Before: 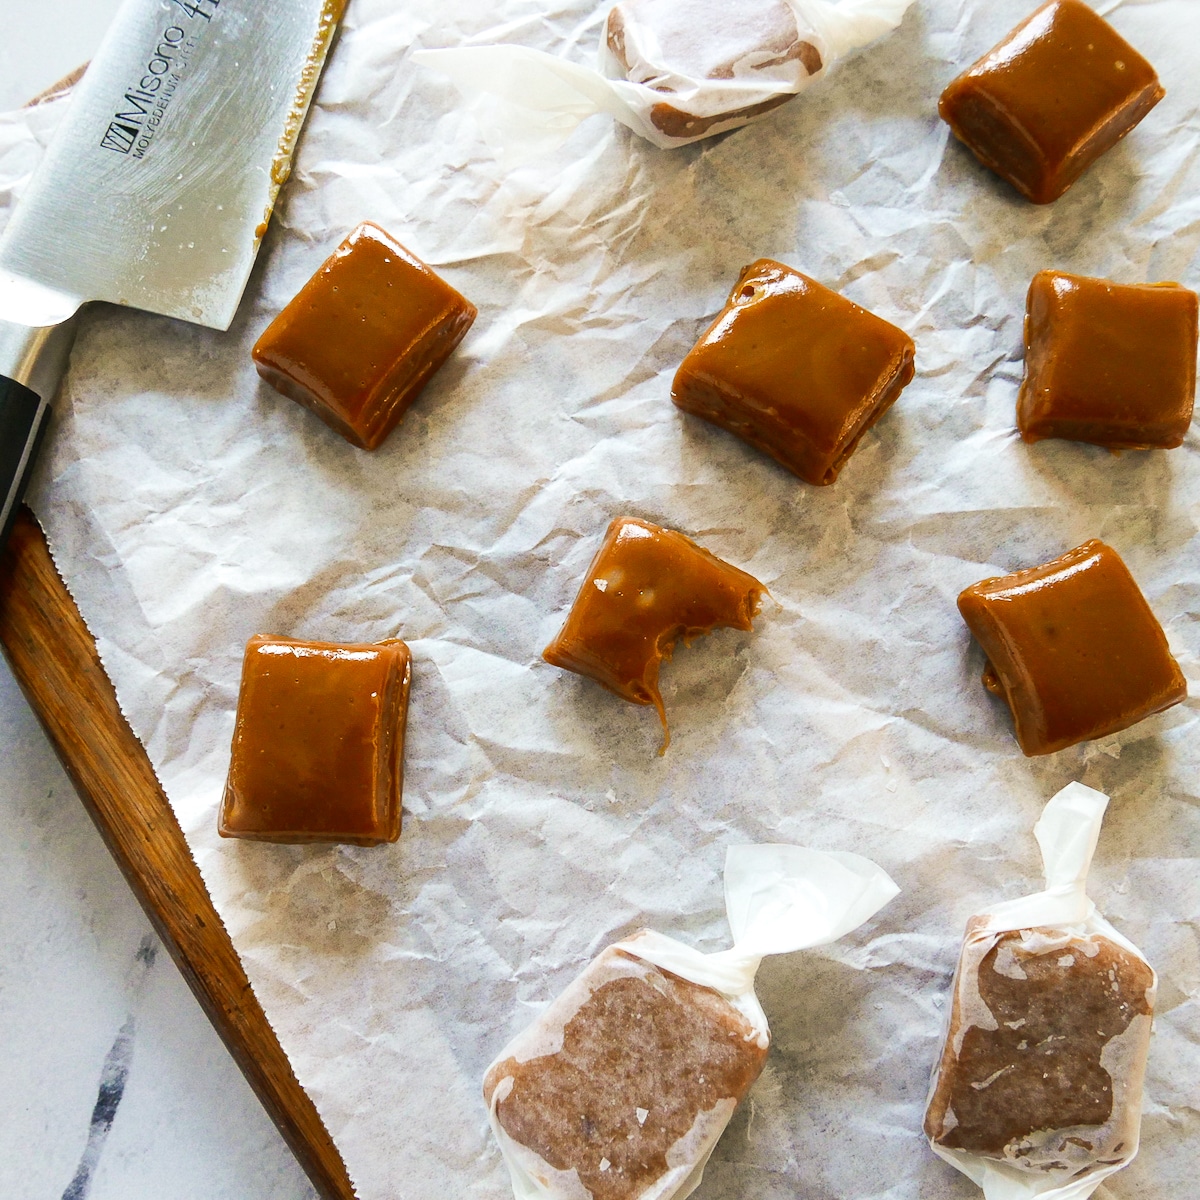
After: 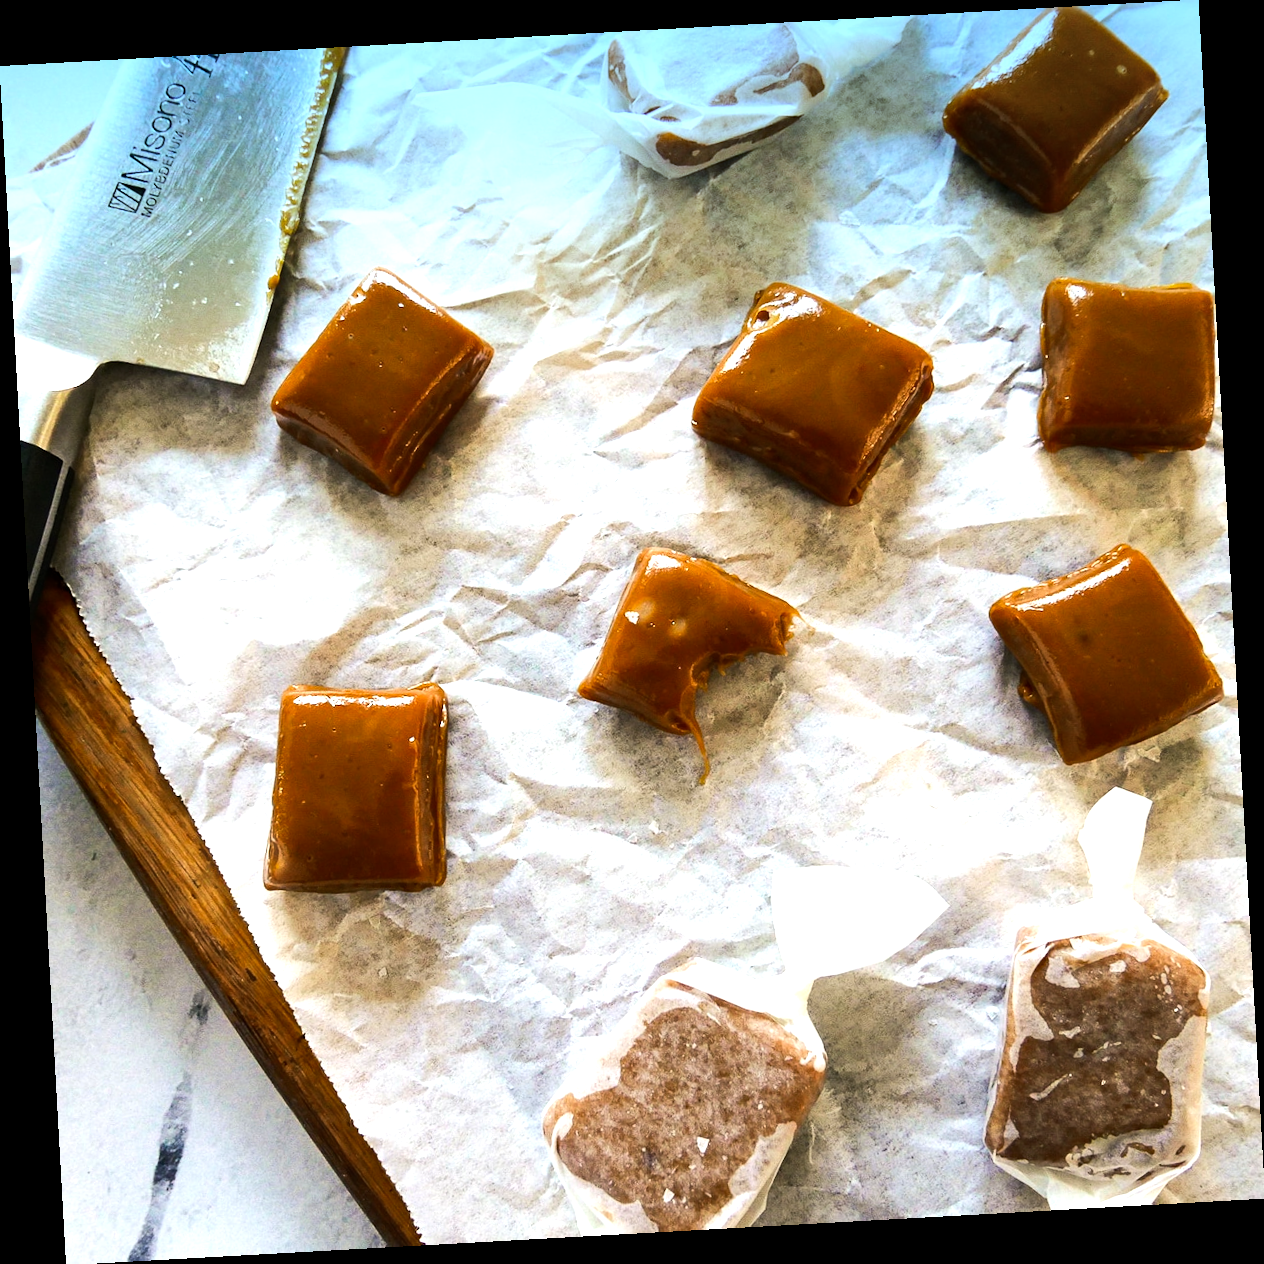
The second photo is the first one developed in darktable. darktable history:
rotate and perspective: rotation -3.18°, automatic cropping off
tone equalizer: -8 EV -0.75 EV, -7 EV -0.7 EV, -6 EV -0.6 EV, -5 EV -0.4 EV, -3 EV 0.4 EV, -2 EV 0.6 EV, -1 EV 0.7 EV, +0 EV 0.75 EV, edges refinement/feathering 500, mask exposure compensation -1.57 EV, preserve details no
graduated density: density 2.02 EV, hardness 44%, rotation 0.374°, offset 8.21, hue 208.8°, saturation 97%
haze removal: compatibility mode true, adaptive false
